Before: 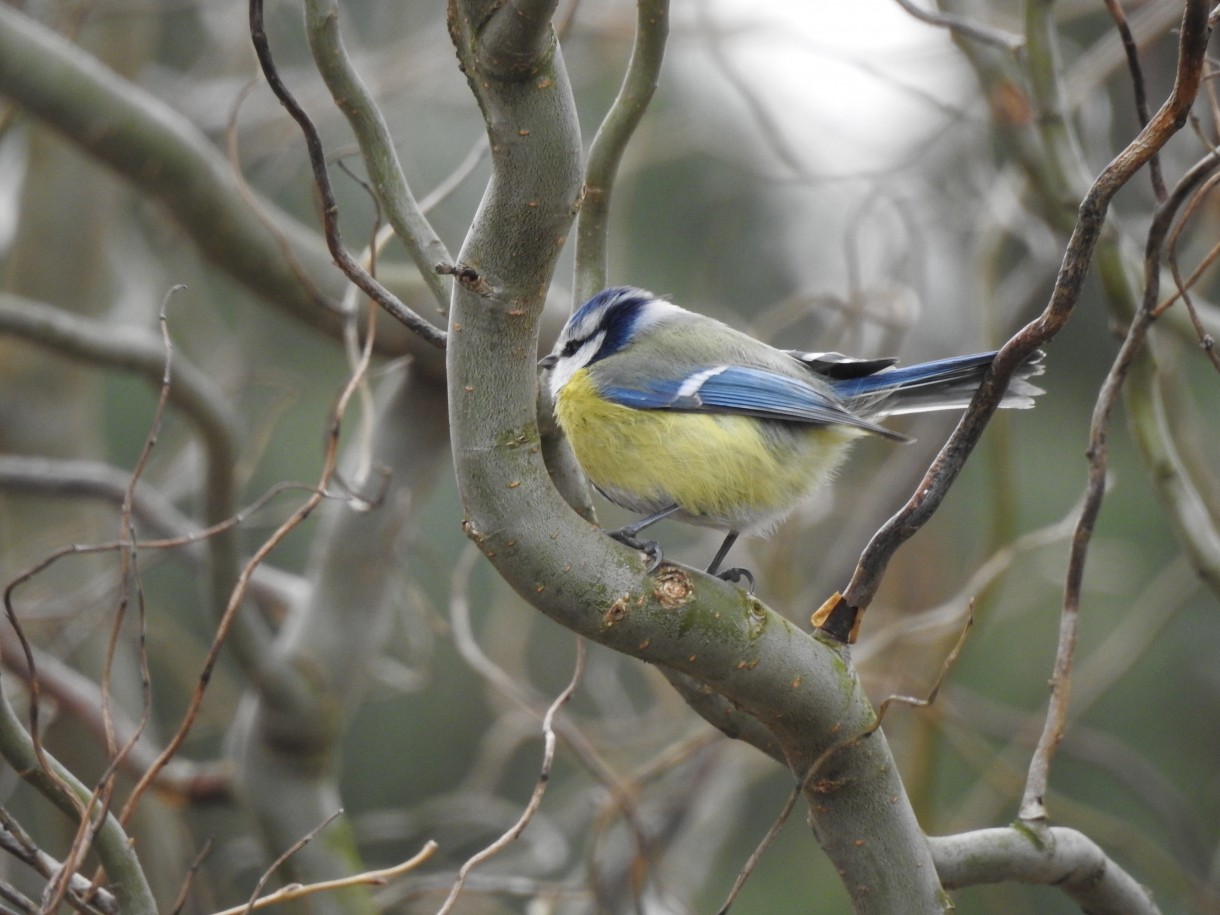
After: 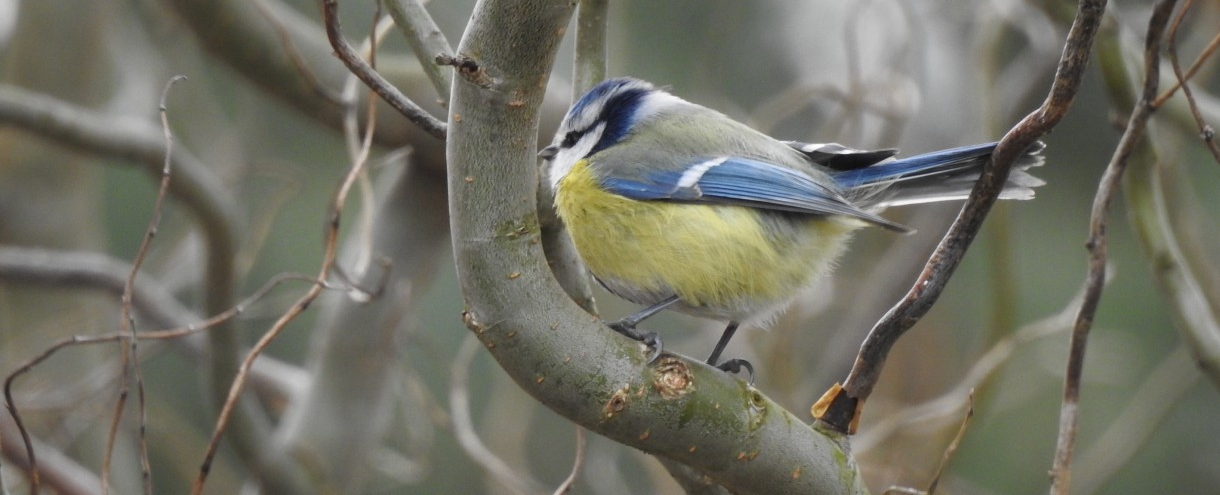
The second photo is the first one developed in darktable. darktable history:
crop and rotate: top 22.915%, bottom 22.948%
